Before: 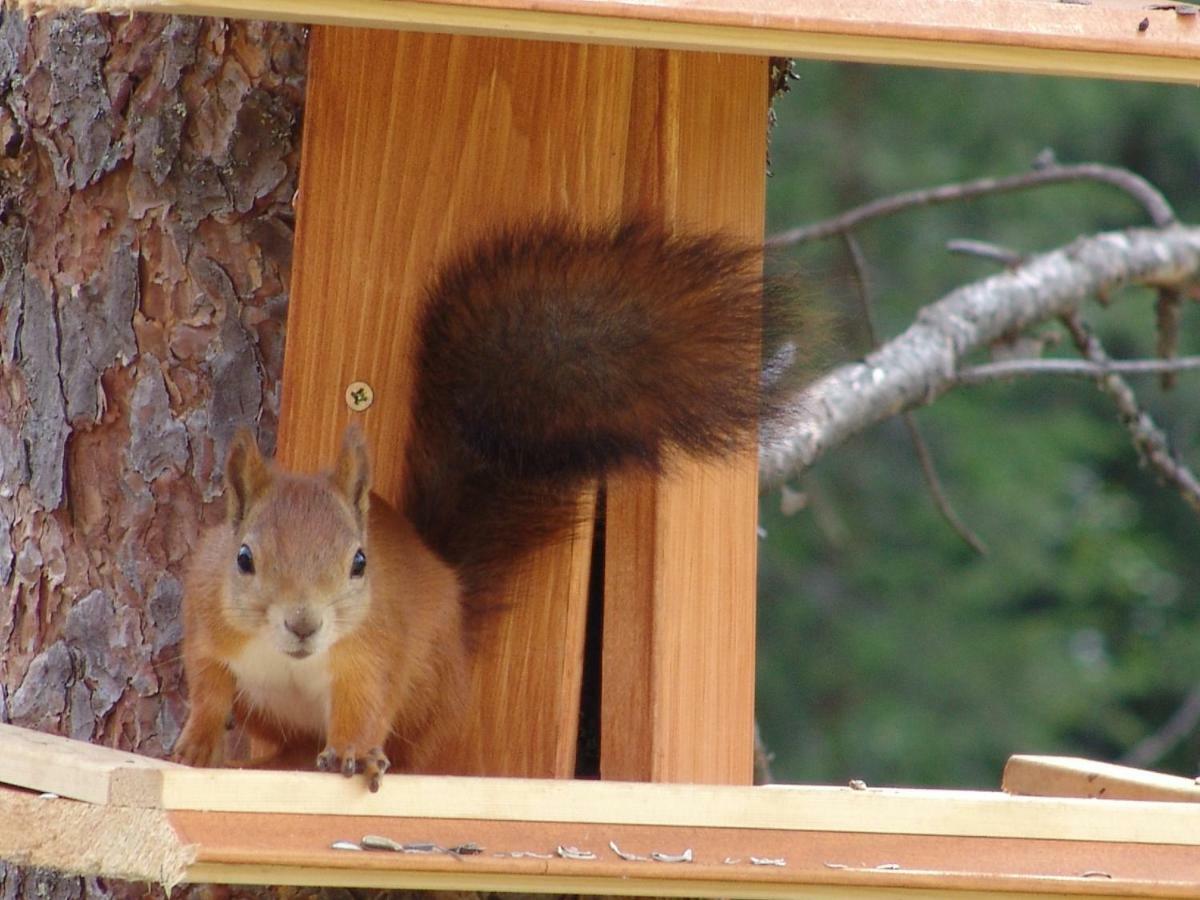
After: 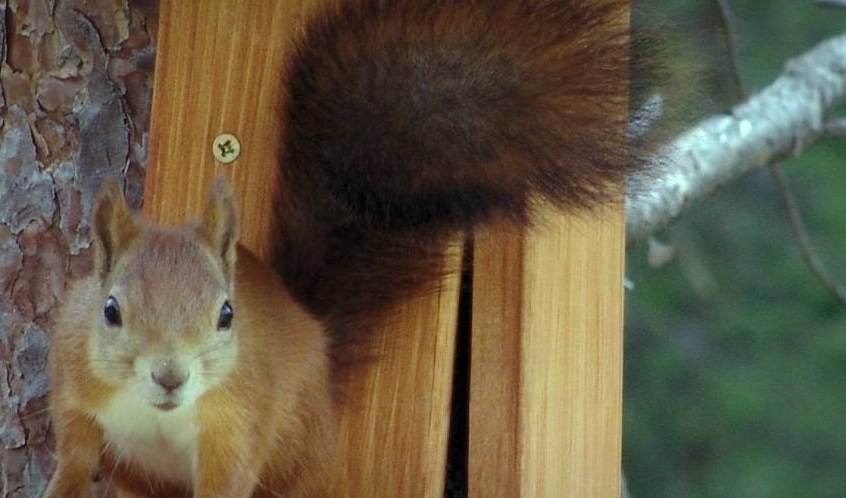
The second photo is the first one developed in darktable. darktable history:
color balance: mode lift, gamma, gain (sRGB), lift [0.997, 0.979, 1.021, 1.011], gamma [1, 1.084, 0.916, 0.998], gain [1, 0.87, 1.13, 1.101], contrast 4.55%, contrast fulcrum 38.24%, output saturation 104.09%
levels: mode automatic, black 0.023%, white 99.97%, levels [0.062, 0.494, 0.925]
crop: left 11.123%, top 27.61%, right 18.3%, bottom 17.034%
vignetting: fall-off start 80.87%, fall-off radius 61.59%, brightness -0.384, saturation 0.007, center (0, 0.007), automatic ratio true, width/height ratio 1.418
